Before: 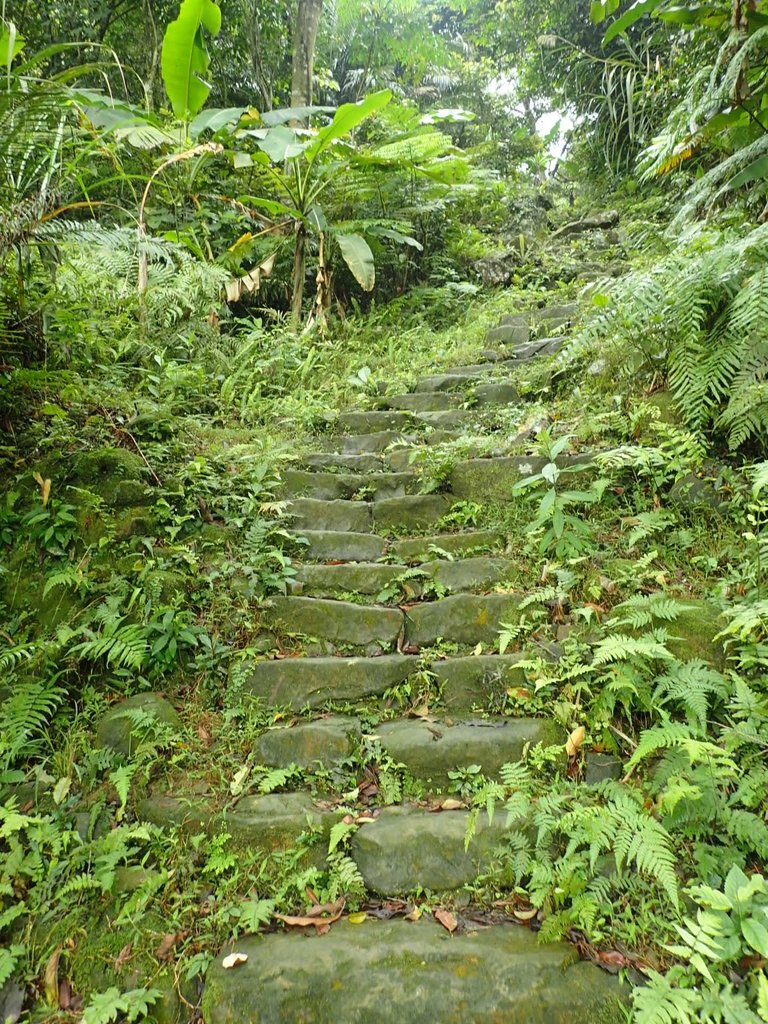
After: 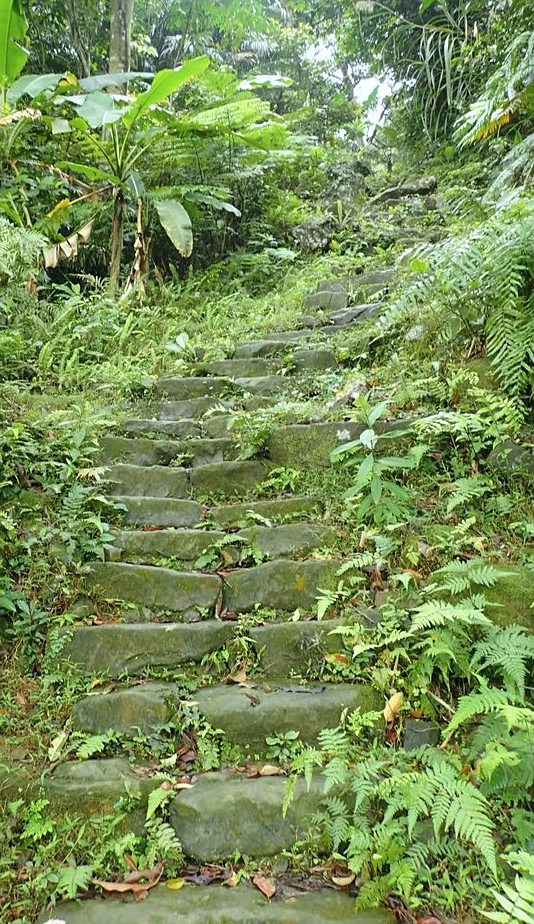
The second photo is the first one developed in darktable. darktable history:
sharpen: radius 1.232, amount 0.293, threshold 0.17
crop and rotate: left 23.751%, top 3.323%, right 6.638%, bottom 6.368%
color calibration: illuminant as shot in camera, x 0.358, y 0.373, temperature 4628.91 K
